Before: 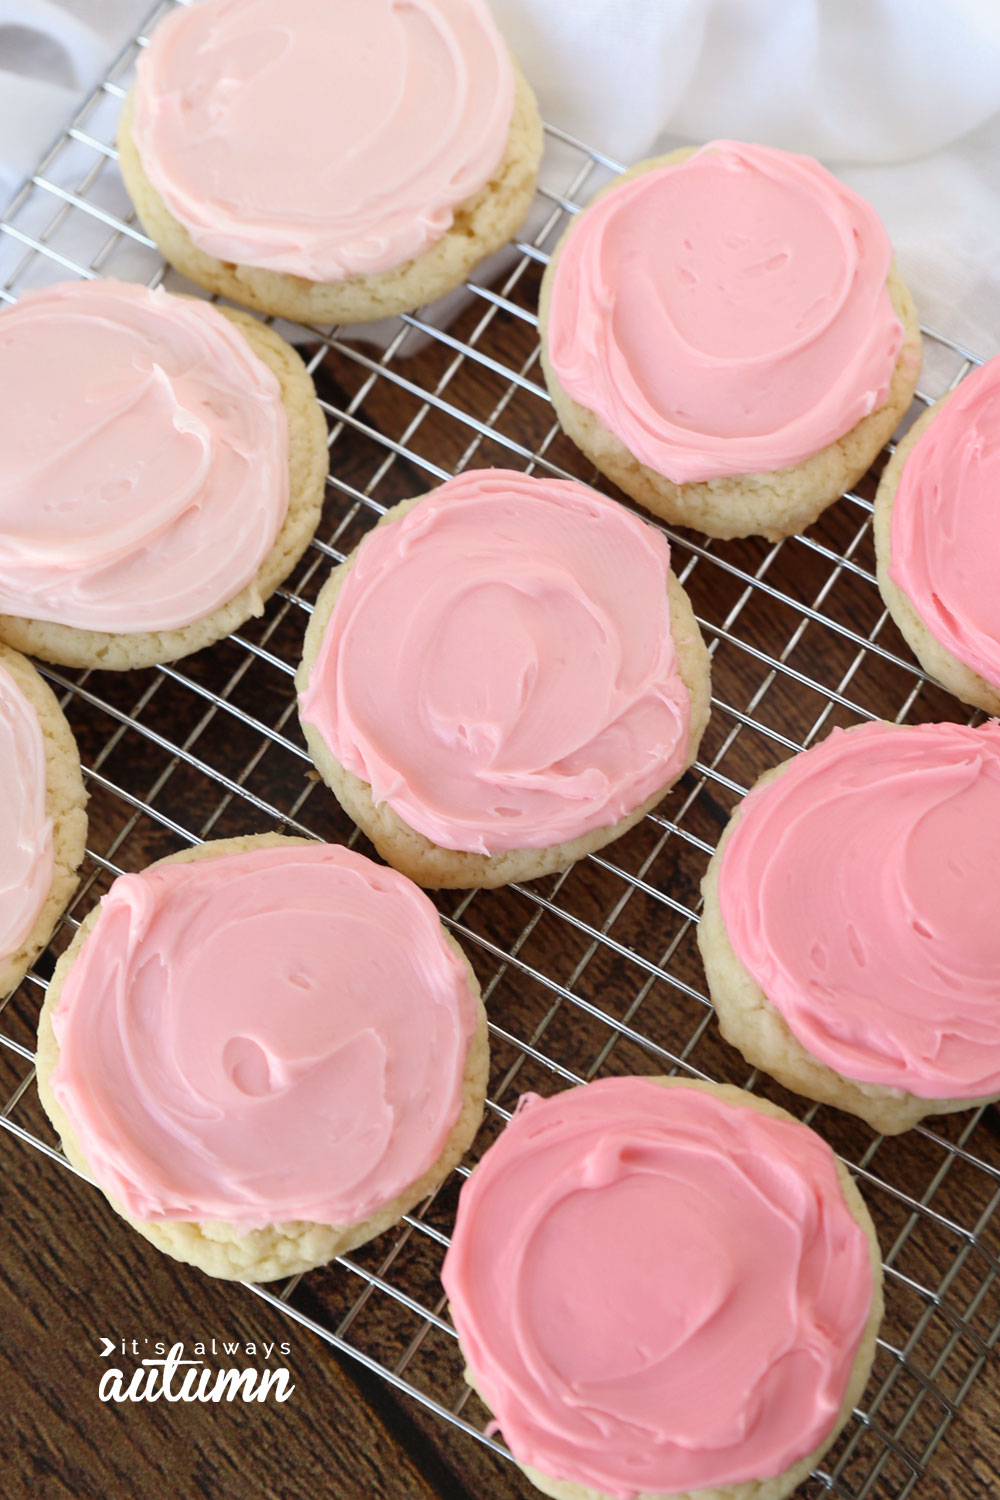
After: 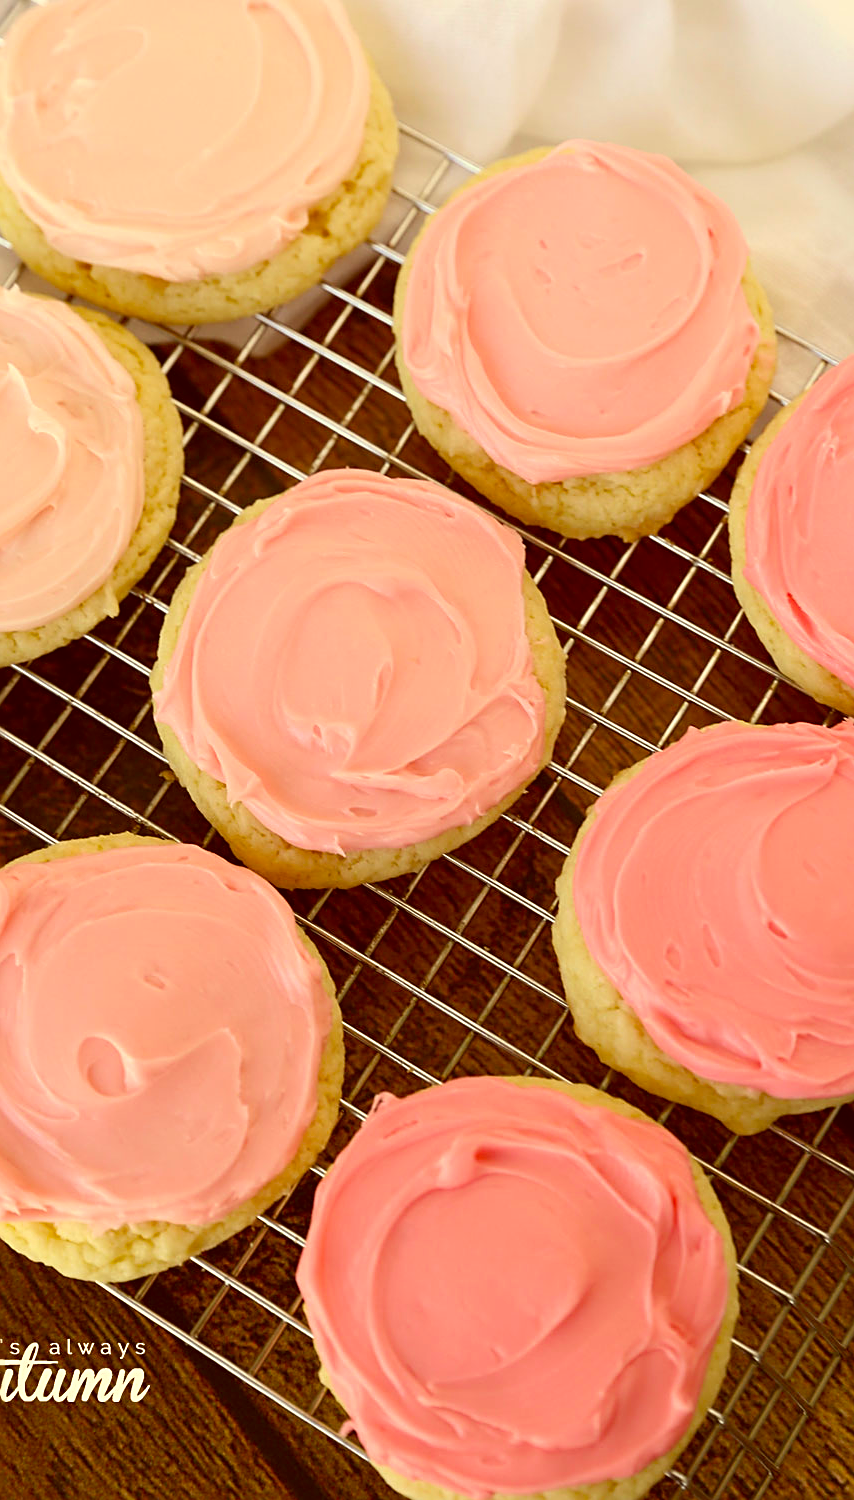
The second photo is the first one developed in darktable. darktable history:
color correction: highlights a* 1.12, highlights b* 24.26, shadows a* 15.58, shadows b* 24.26
color balance rgb: perceptual saturation grading › global saturation 20%, global vibrance 20%
sharpen: on, module defaults
crop and rotate: left 14.584%
